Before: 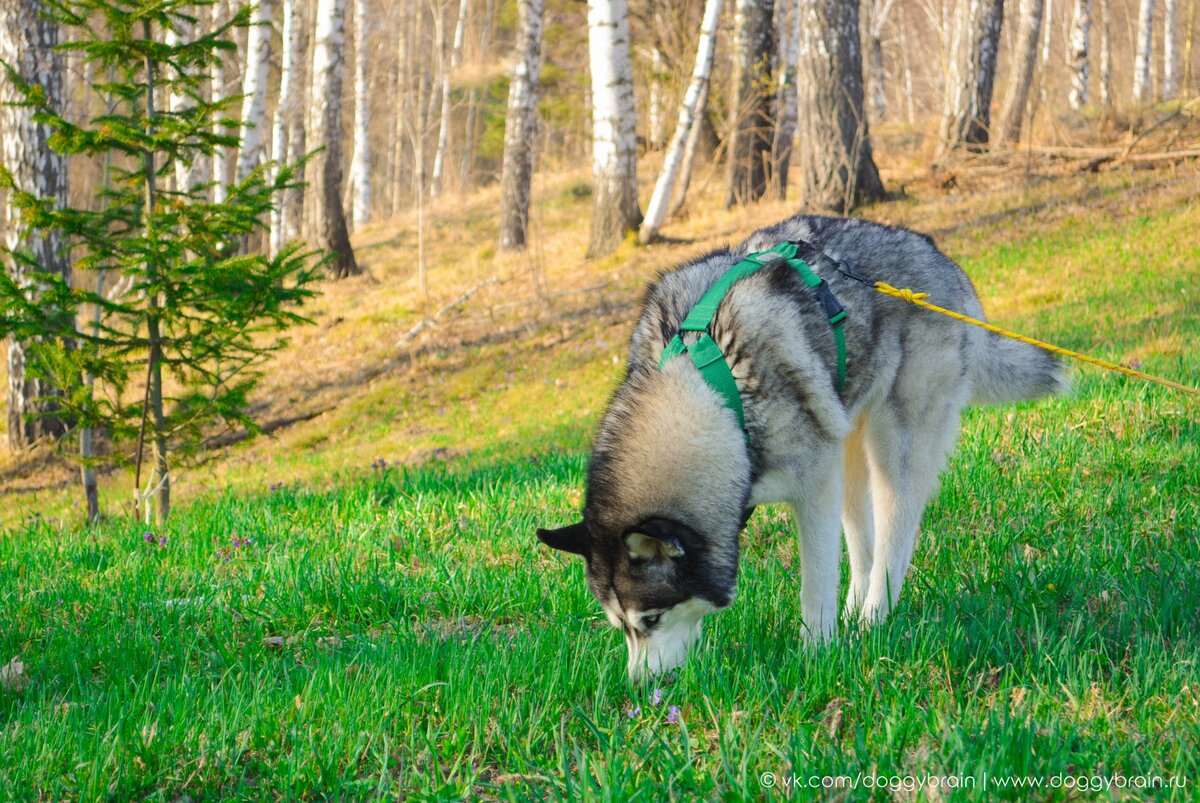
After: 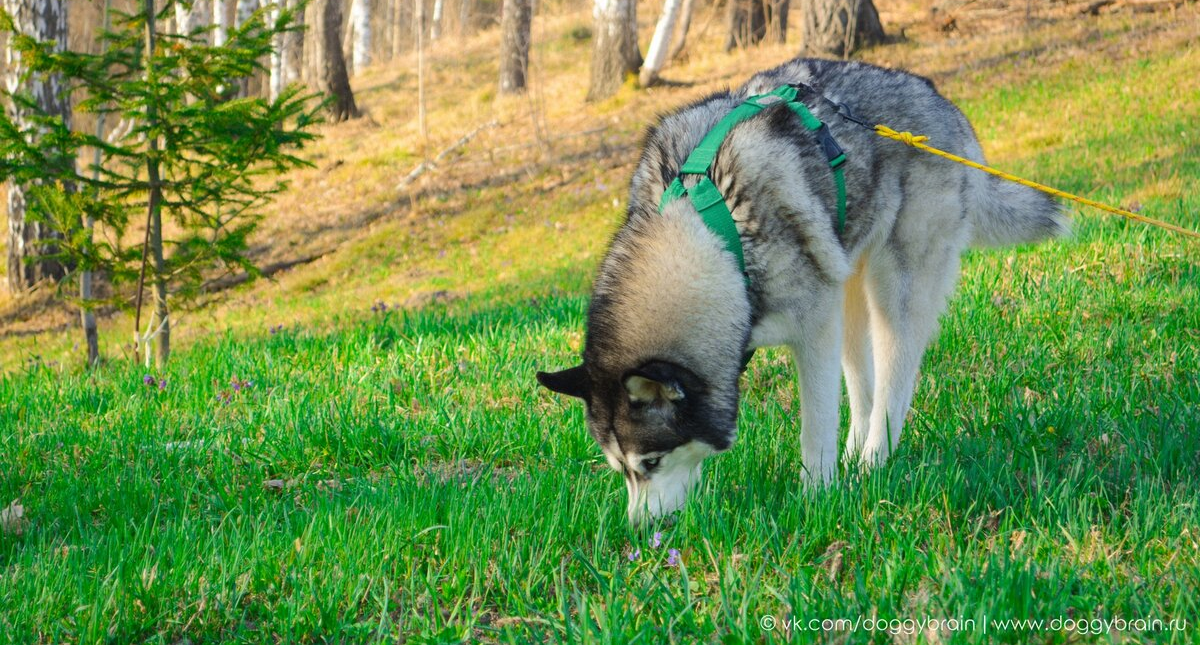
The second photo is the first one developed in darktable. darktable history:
crop and rotate: top 19.555%
